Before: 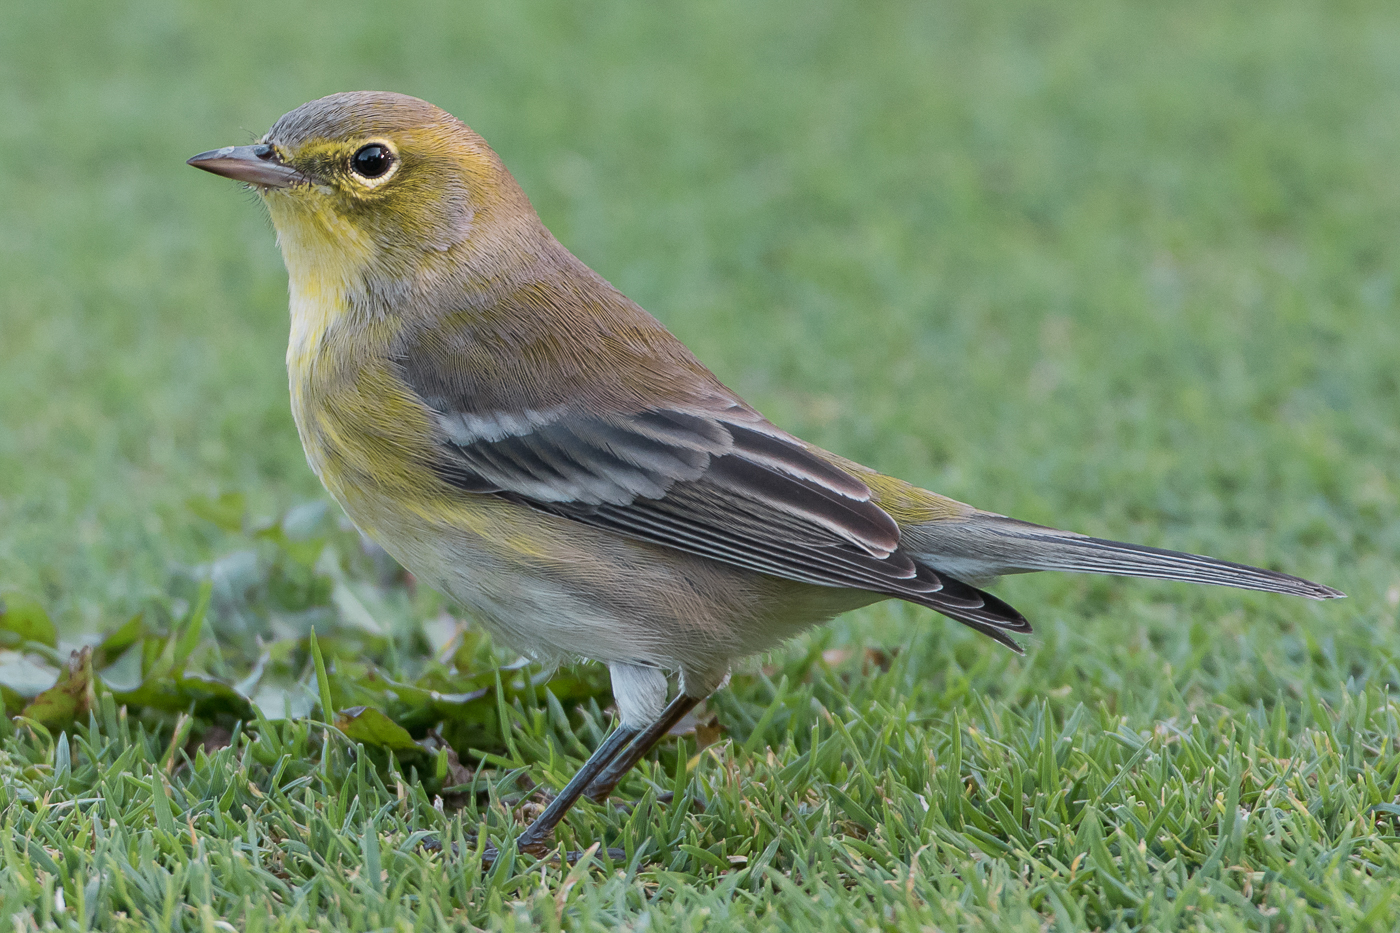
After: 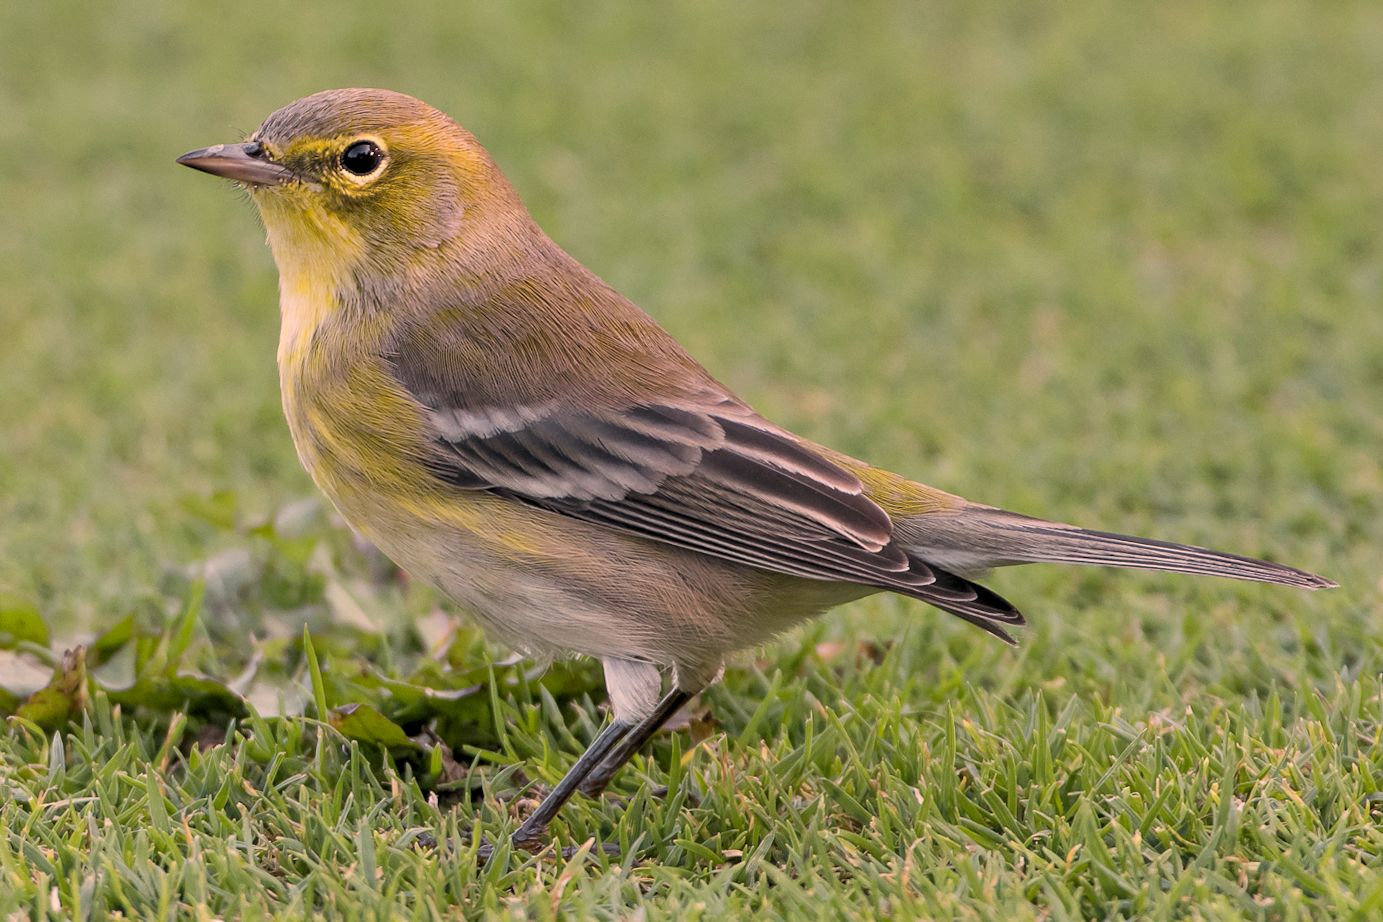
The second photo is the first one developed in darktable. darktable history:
levels: levels [0.073, 0.497, 0.972]
rotate and perspective: rotation -0.45°, automatic cropping original format, crop left 0.008, crop right 0.992, crop top 0.012, crop bottom 0.988
color correction: highlights a* 17.88, highlights b* 18.79
shadows and highlights: low approximation 0.01, soften with gaussian
